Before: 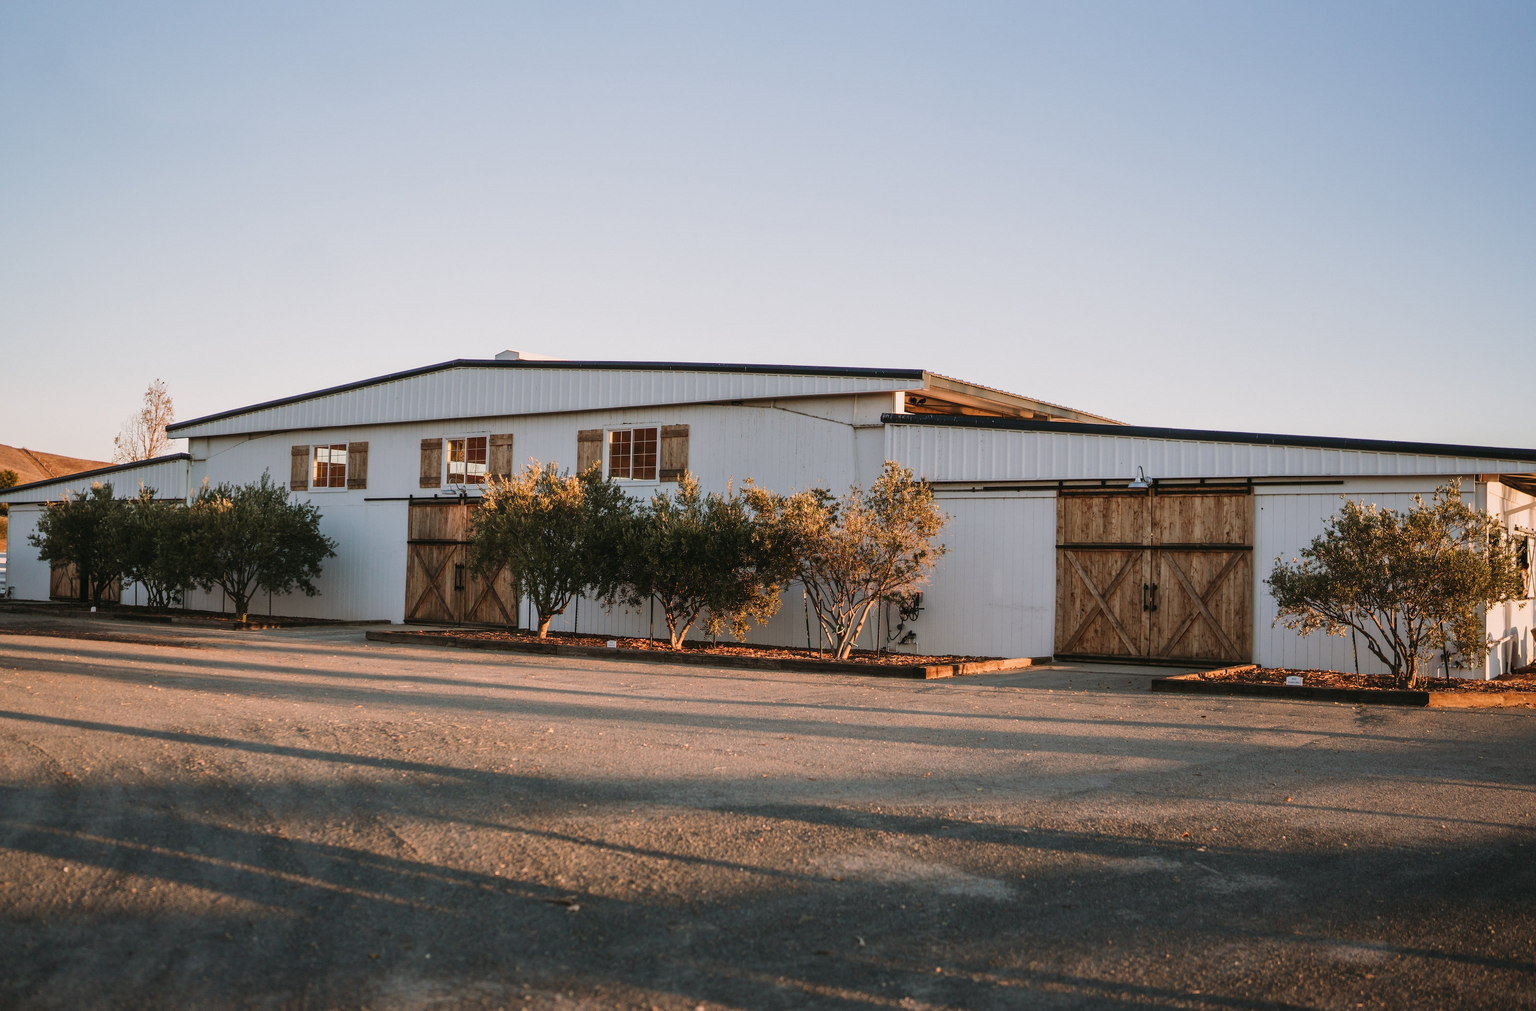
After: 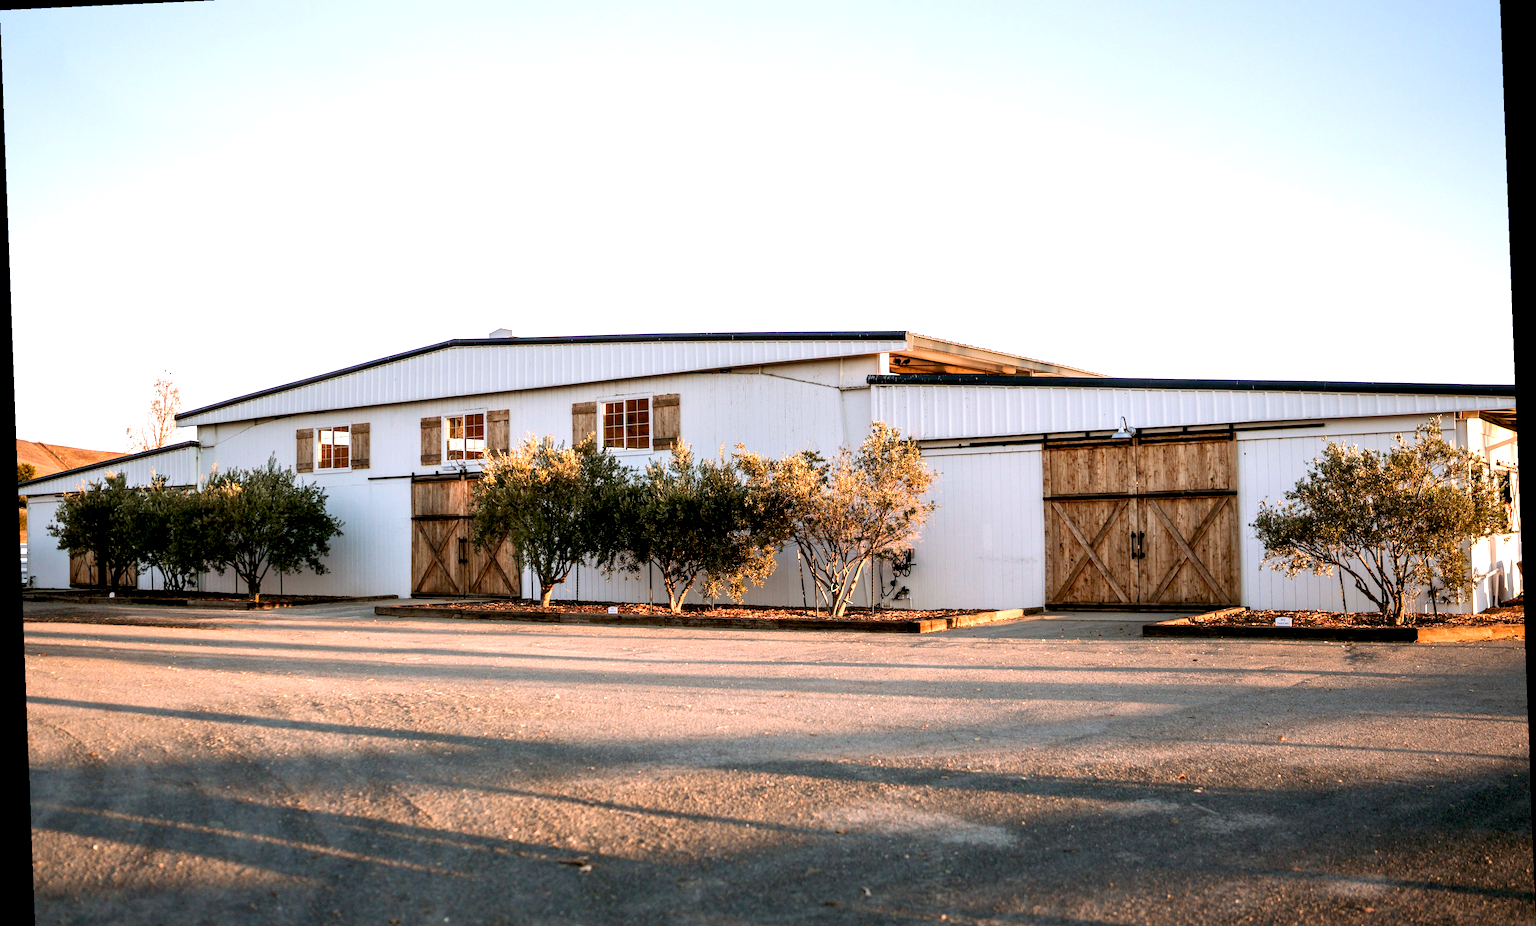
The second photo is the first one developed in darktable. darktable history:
exposure: black level correction 0.01, exposure 1 EV, compensate highlight preservation false
rotate and perspective: rotation -2.22°, lens shift (horizontal) -0.022, automatic cropping off
crop and rotate: top 5.609%, bottom 5.609%
white balance: red 1.009, blue 1.027
